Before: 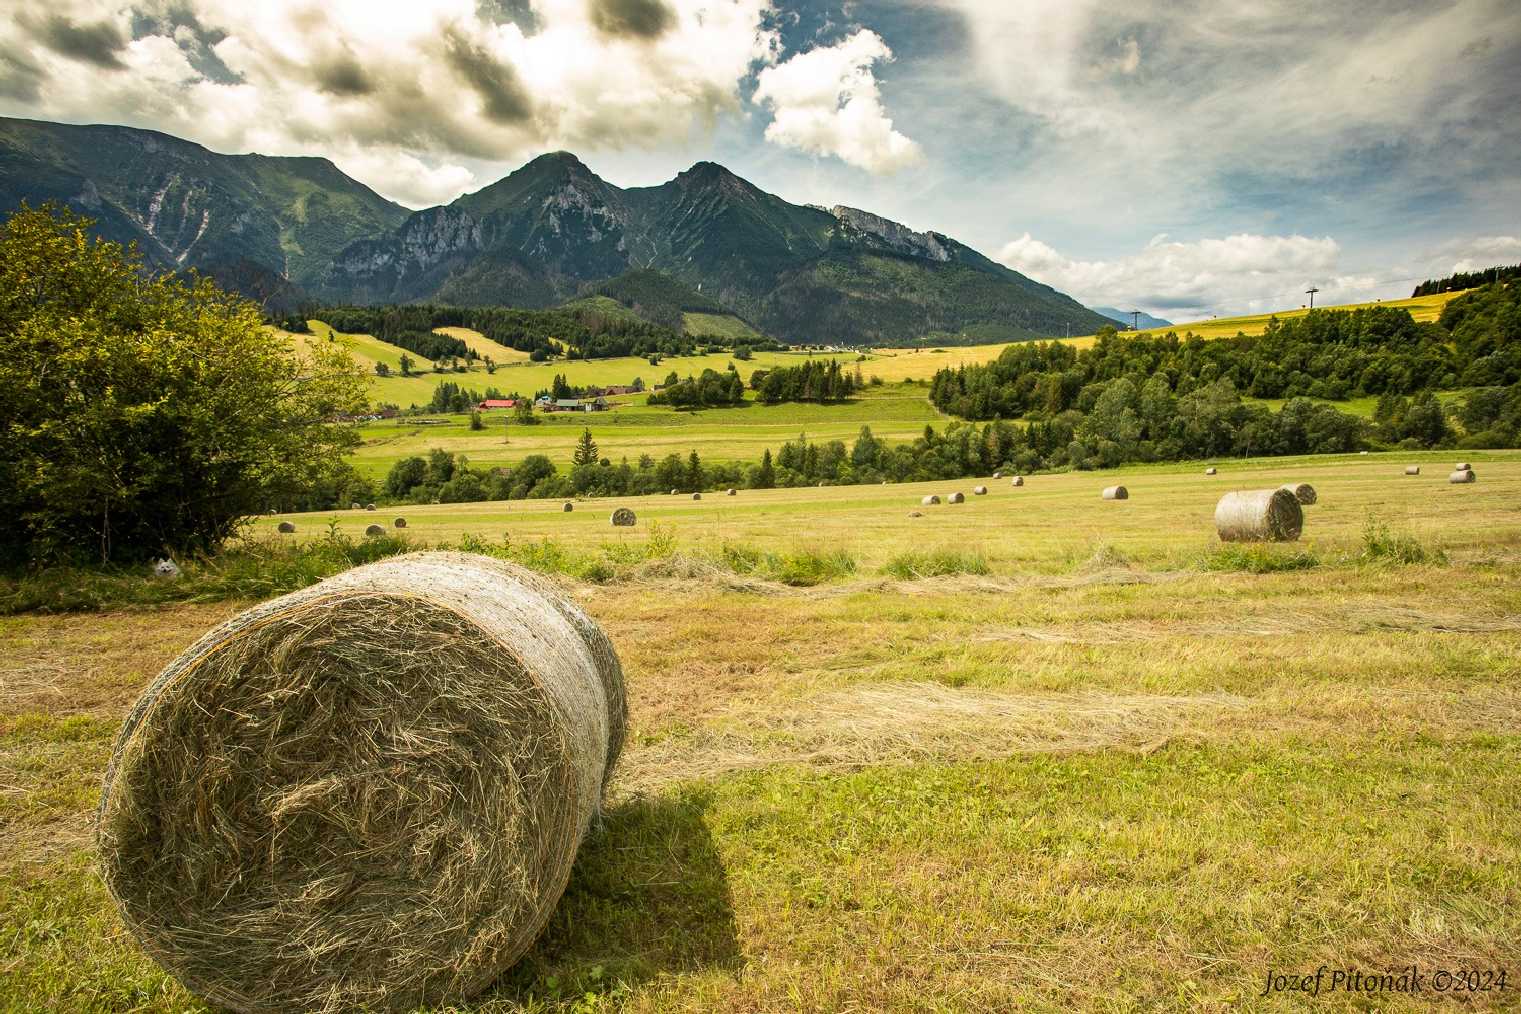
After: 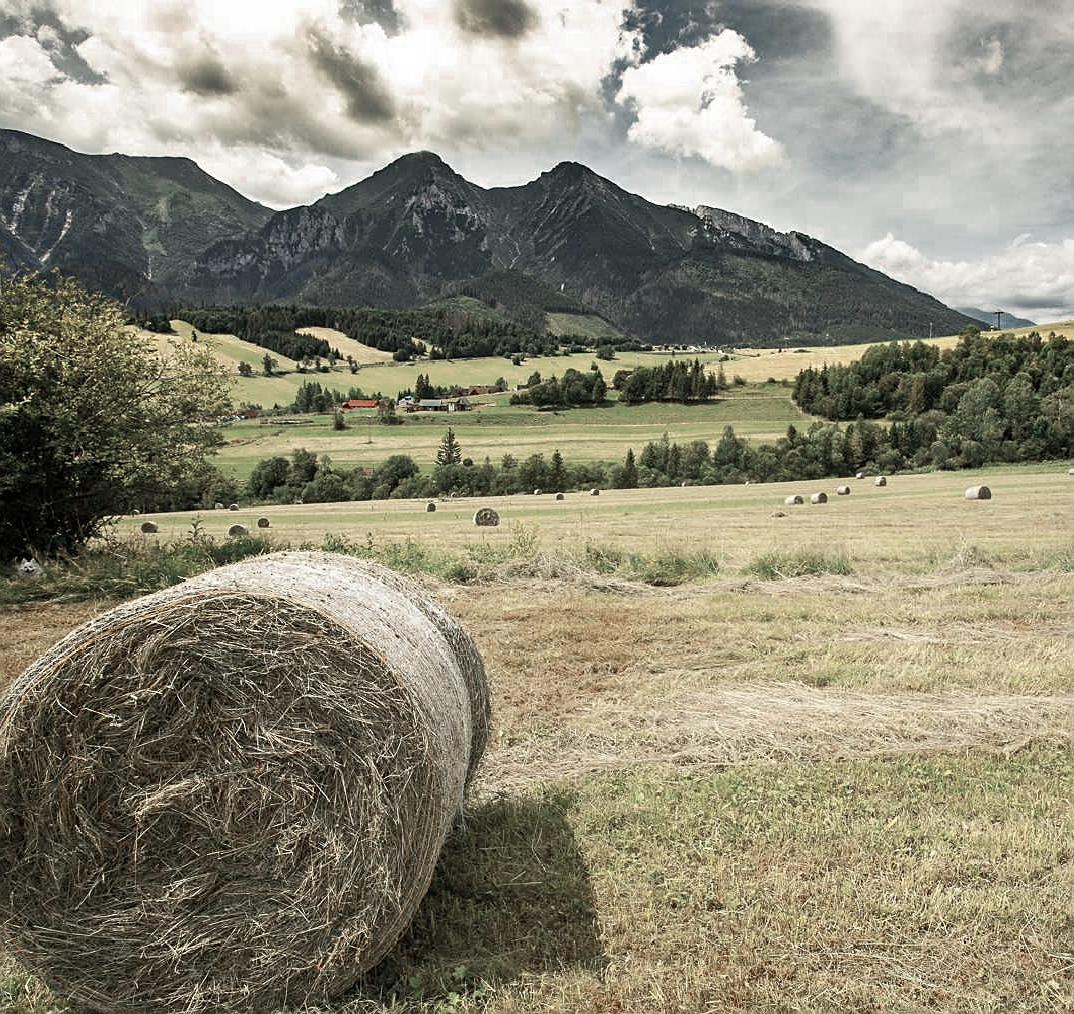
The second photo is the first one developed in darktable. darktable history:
crop and rotate: left 9.025%, right 20.309%
color zones: curves: ch0 [(0, 0.5) (0.125, 0.4) (0.25, 0.5) (0.375, 0.4) (0.5, 0.4) (0.625, 0.35) (0.75, 0.35) (0.875, 0.5)]; ch1 [(0, 0.35) (0.125, 0.45) (0.25, 0.35) (0.375, 0.35) (0.5, 0.35) (0.625, 0.35) (0.75, 0.45) (0.875, 0.35)]; ch2 [(0, 0.6) (0.125, 0.5) (0.25, 0.5) (0.375, 0.6) (0.5, 0.6) (0.625, 0.5) (0.75, 0.5) (0.875, 0.5)], mix 101.38%
sharpen: on, module defaults
